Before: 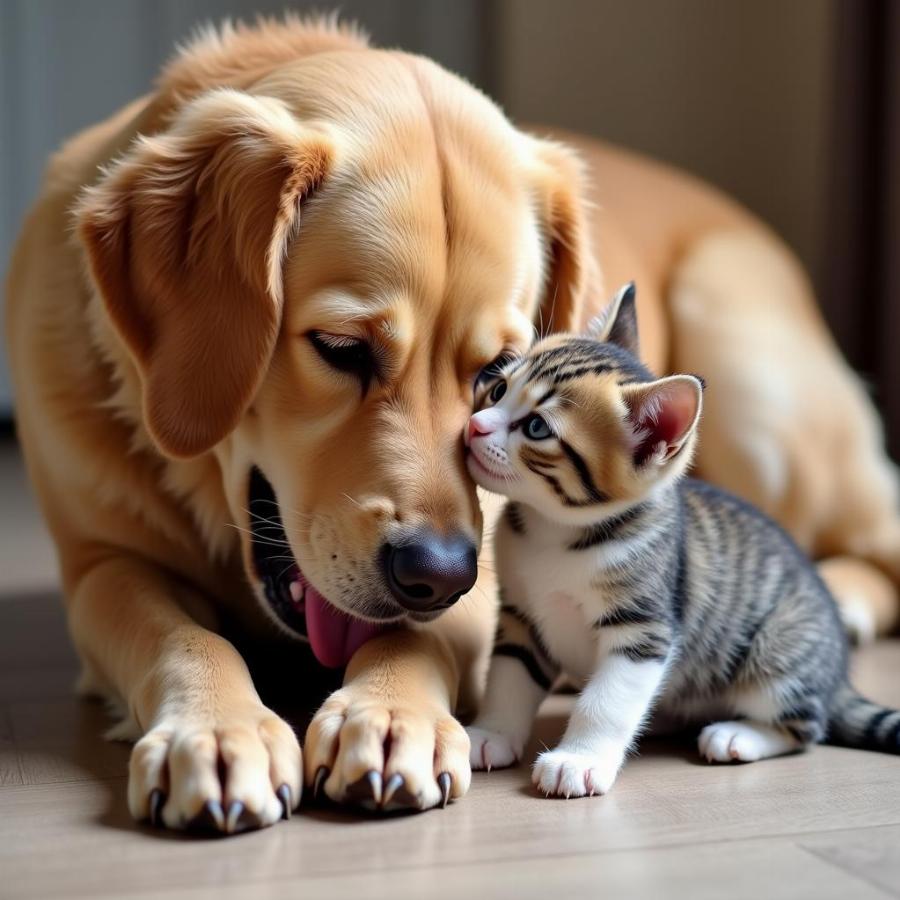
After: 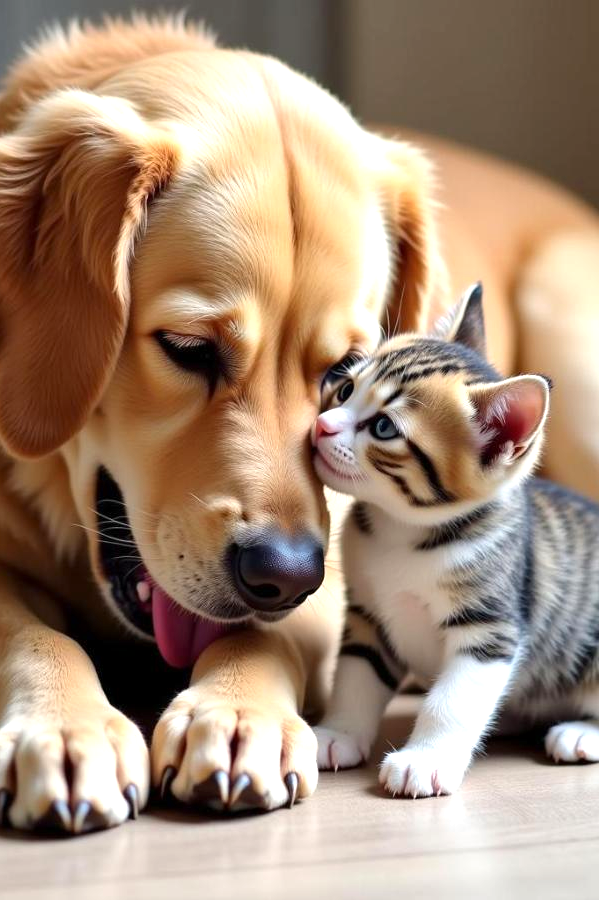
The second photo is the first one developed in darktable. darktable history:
exposure: exposure 0.568 EV, compensate highlight preservation false
crop: left 17.025%, right 16.409%
